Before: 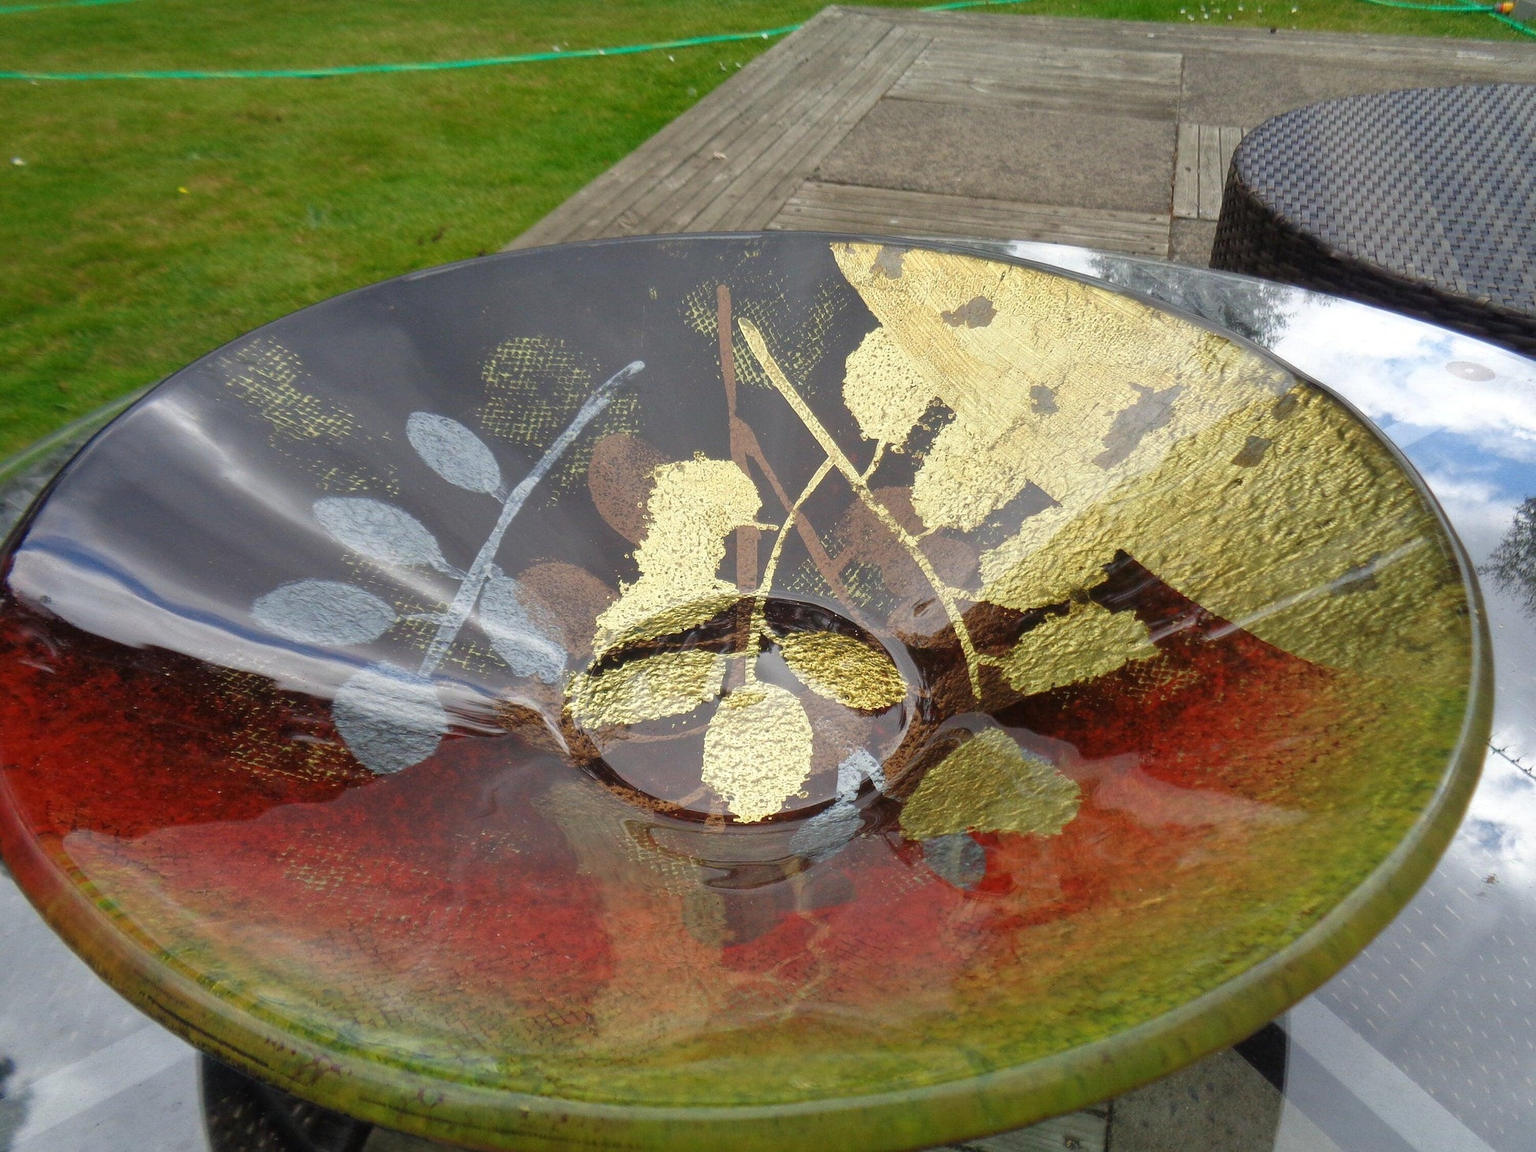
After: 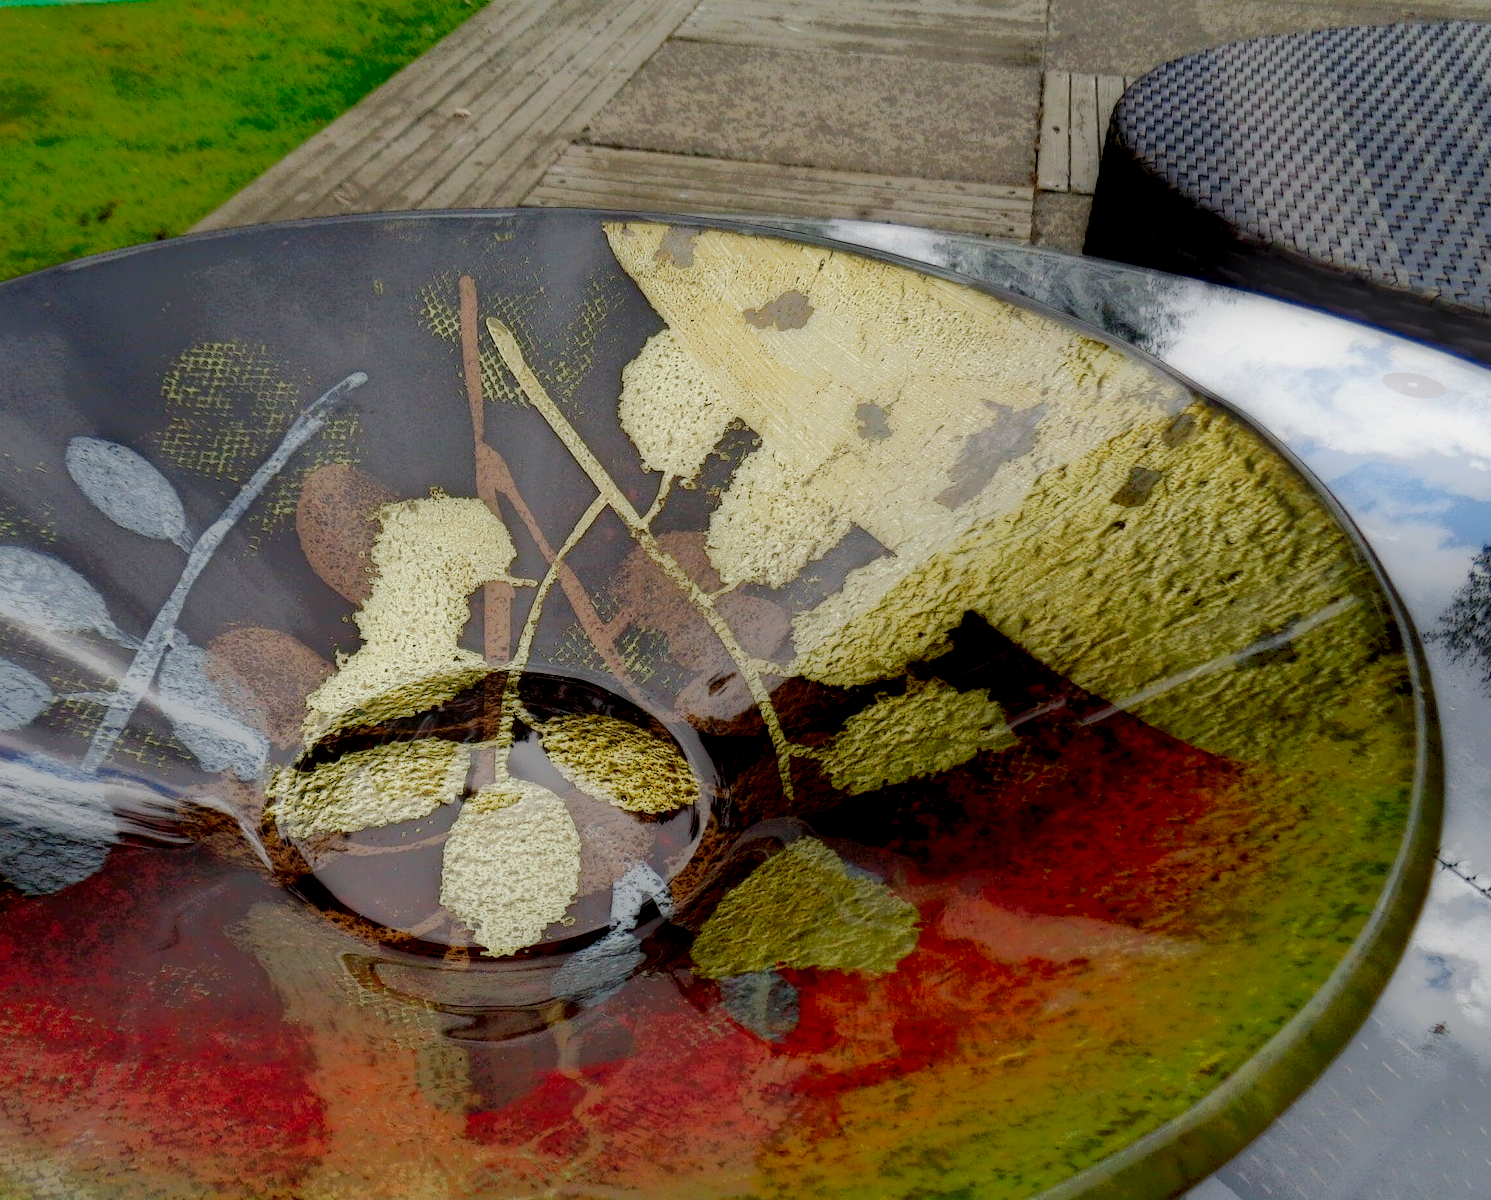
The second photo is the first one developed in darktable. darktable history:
local contrast: highlights 0%, shadows 198%, detail 164%, midtone range 0.001
bloom: on, module defaults
tone curve: curves: ch0 [(0, 0) (0.003, 0.042) (0.011, 0.043) (0.025, 0.047) (0.044, 0.059) (0.069, 0.07) (0.1, 0.085) (0.136, 0.107) (0.177, 0.139) (0.224, 0.185) (0.277, 0.258) (0.335, 0.34) (0.399, 0.434) (0.468, 0.526) (0.543, 0.623) (0.623, 0.709) (0.709, 0.794) (0.801, 0.866) (0.898, 0.919) (1, 1)], preserve colors none
crop: left 23.095%, top 5.827%, bottom 11.854%
